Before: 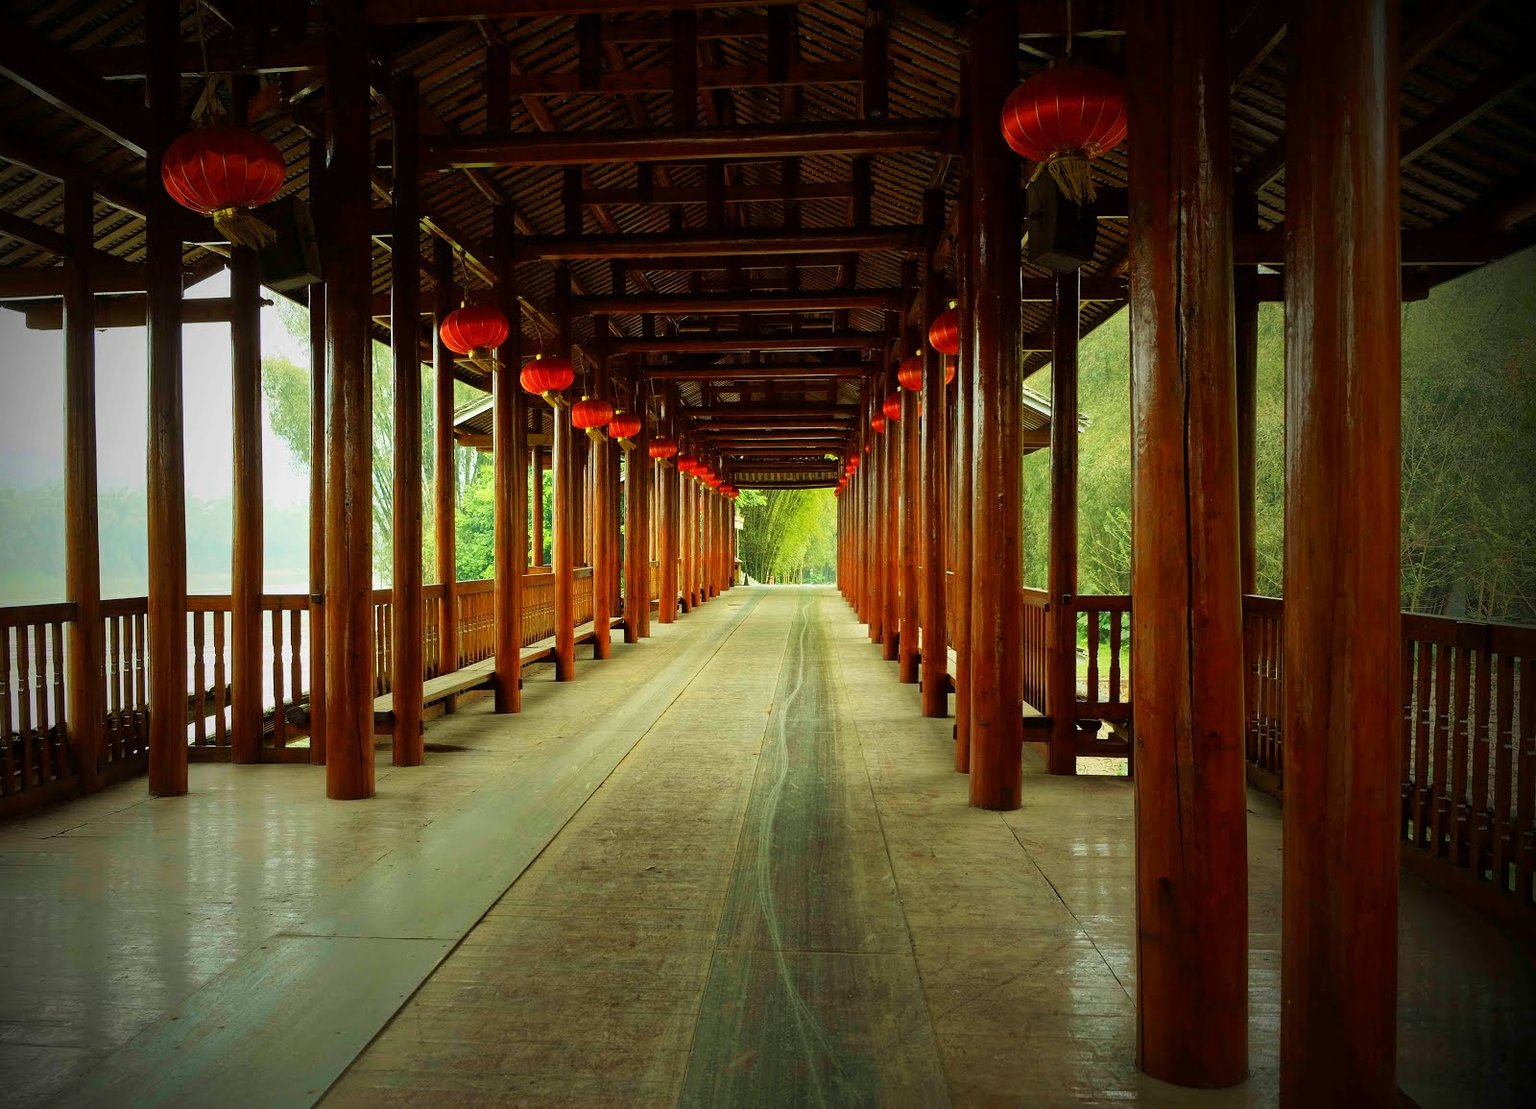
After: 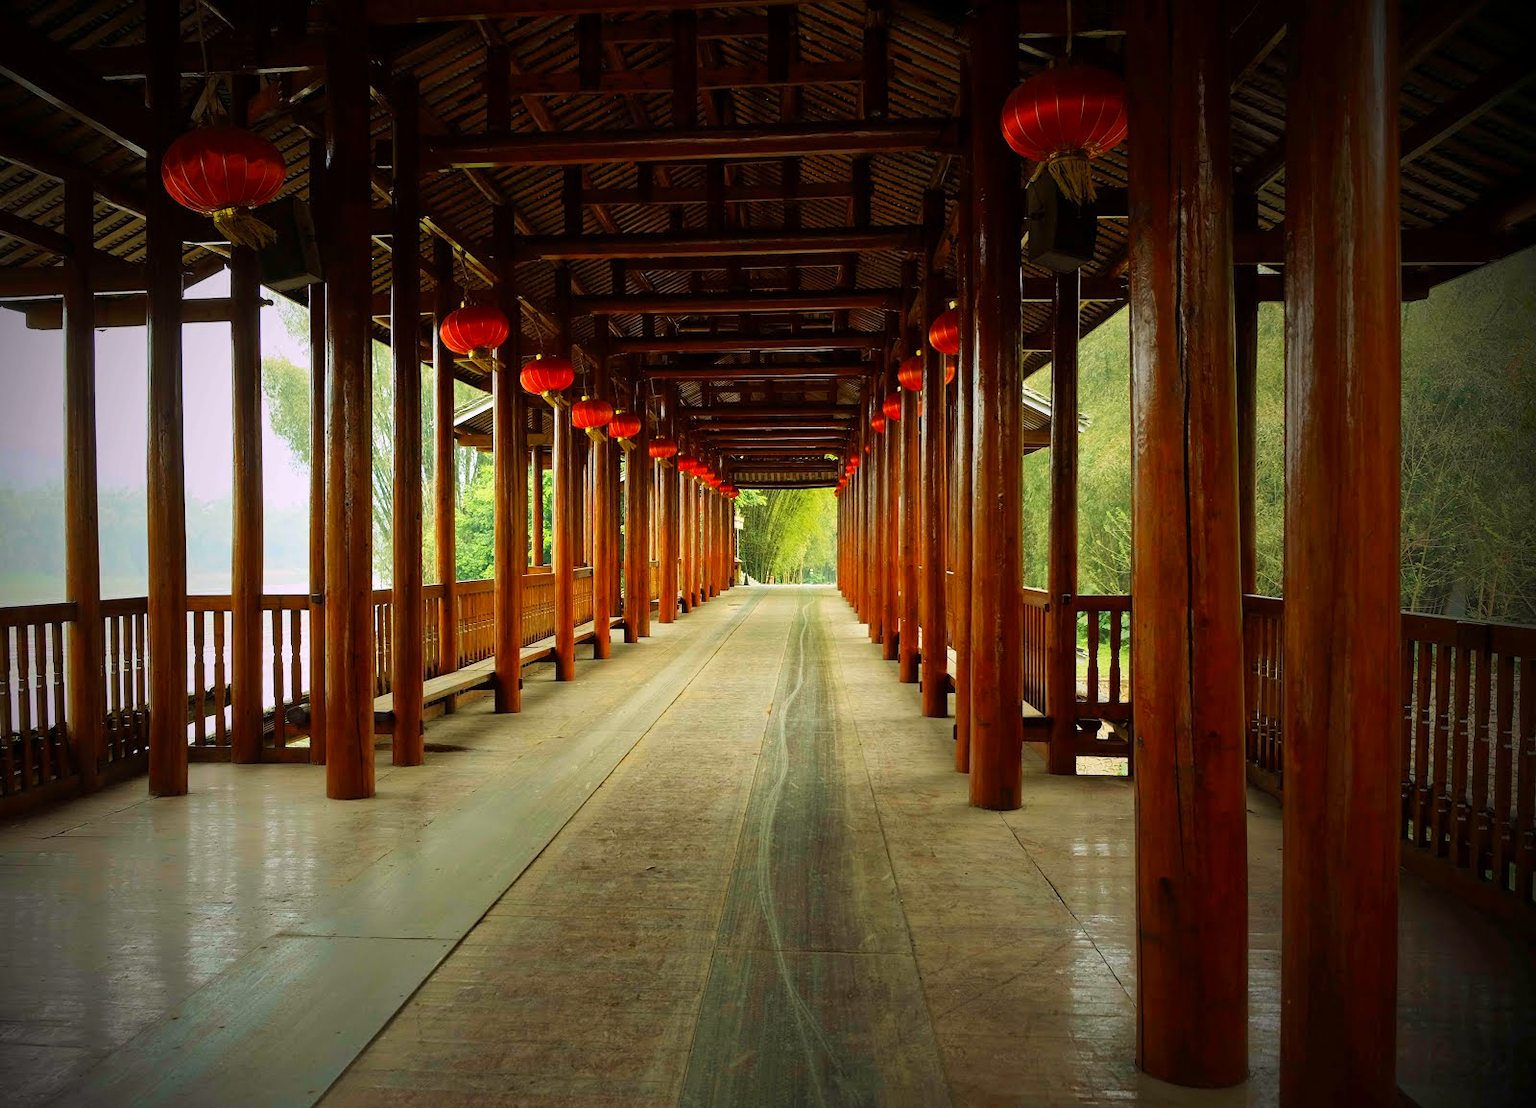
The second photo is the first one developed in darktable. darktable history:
exposure: compensate highlight preservation false
color calibration: output R [1.063, -0.012, -0.003, 0], output B [-0.079, 0.047, 1, 0], illuminant custom, x 0.368, y 0.373, temperature 4330.55 K
